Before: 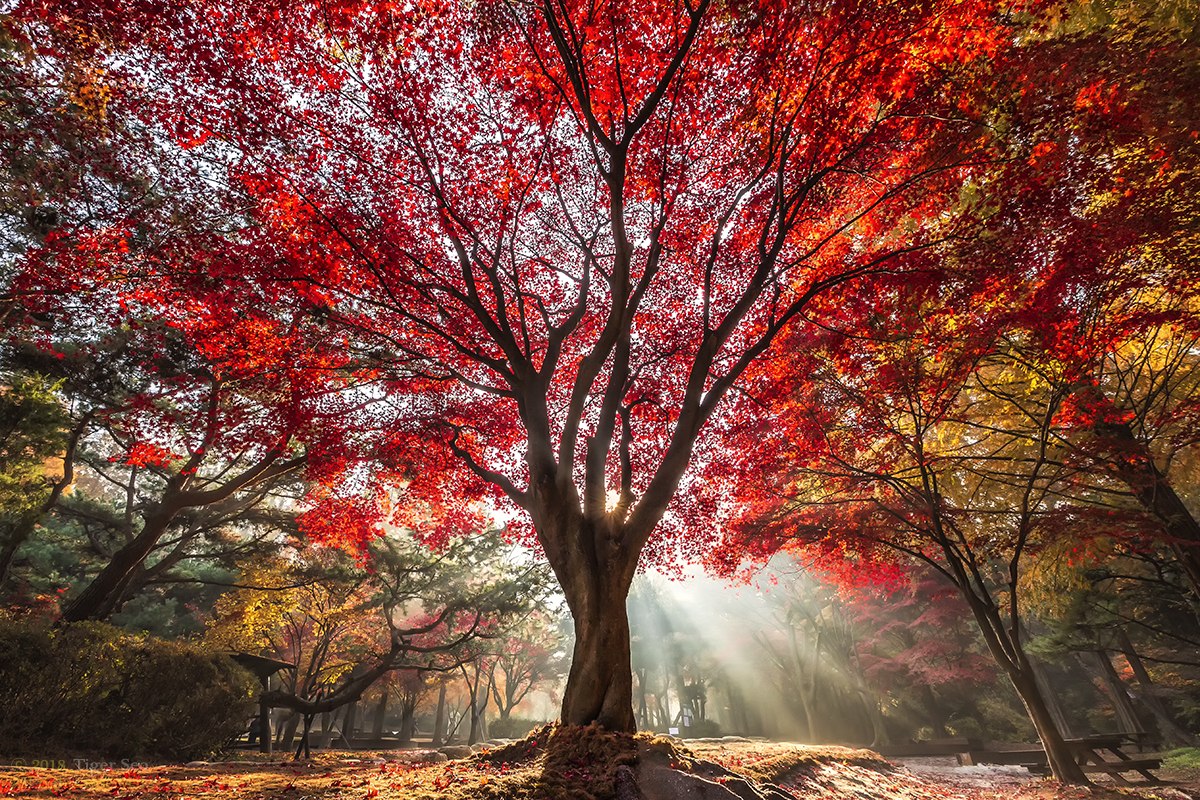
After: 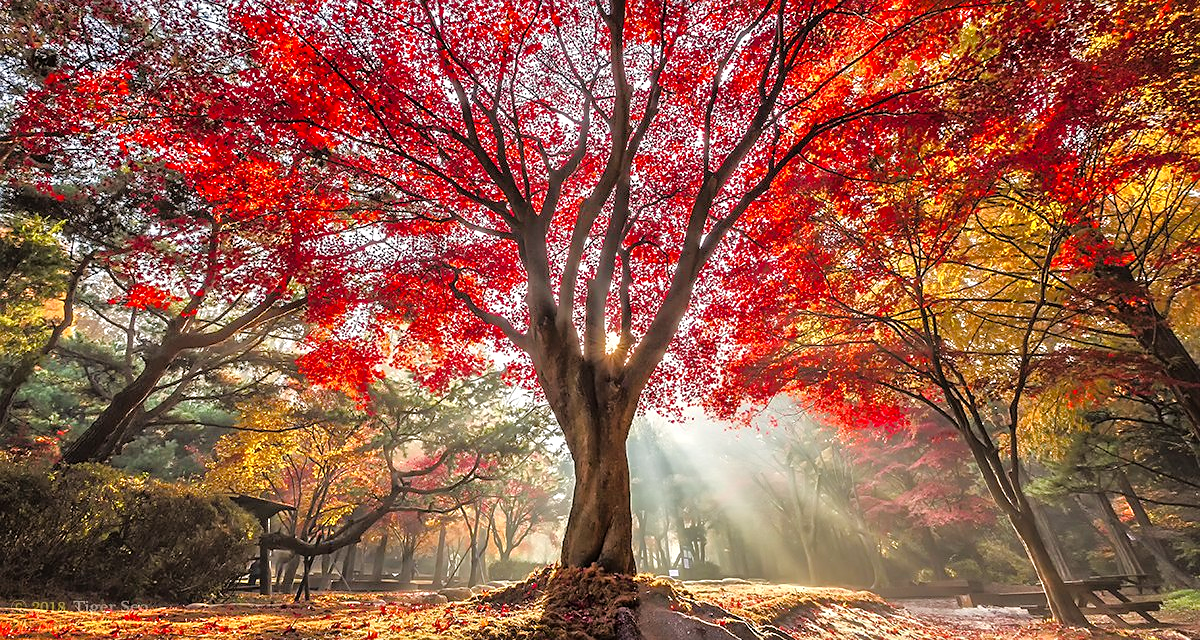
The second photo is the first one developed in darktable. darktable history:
crop and rotate: top 19.998%
sharpen: radius 1.458, amount 0.398, threshold 1.271
tone equalizer: -7 EV 0.15 EV, -6 EV 0.6 EV, -5 EV 1.15 EV, -4 EV 1.33 EV, -3 EV 1.15 EV, -2 EV 0.6 EV, -1 EV 0.15 EV, mask exposure compensation -0.5 EV
color balance rgb: shadows fall-off 101%, linear chroma grading › mid-tones 7.63%, perceptual saturation grading › mid-tones 11.68%, mask middle-gray fulcrum 22.45%, global vibrance 10.11%, saturation formula JzAzBz (2021)
